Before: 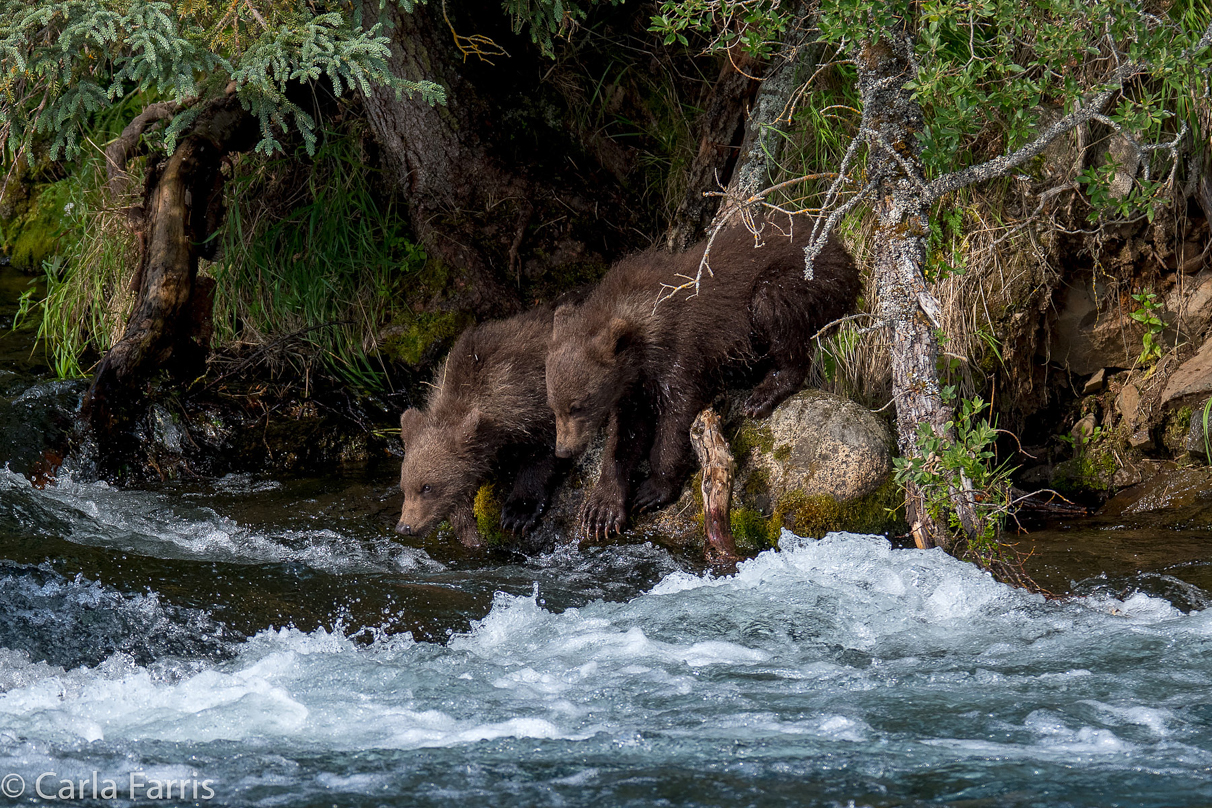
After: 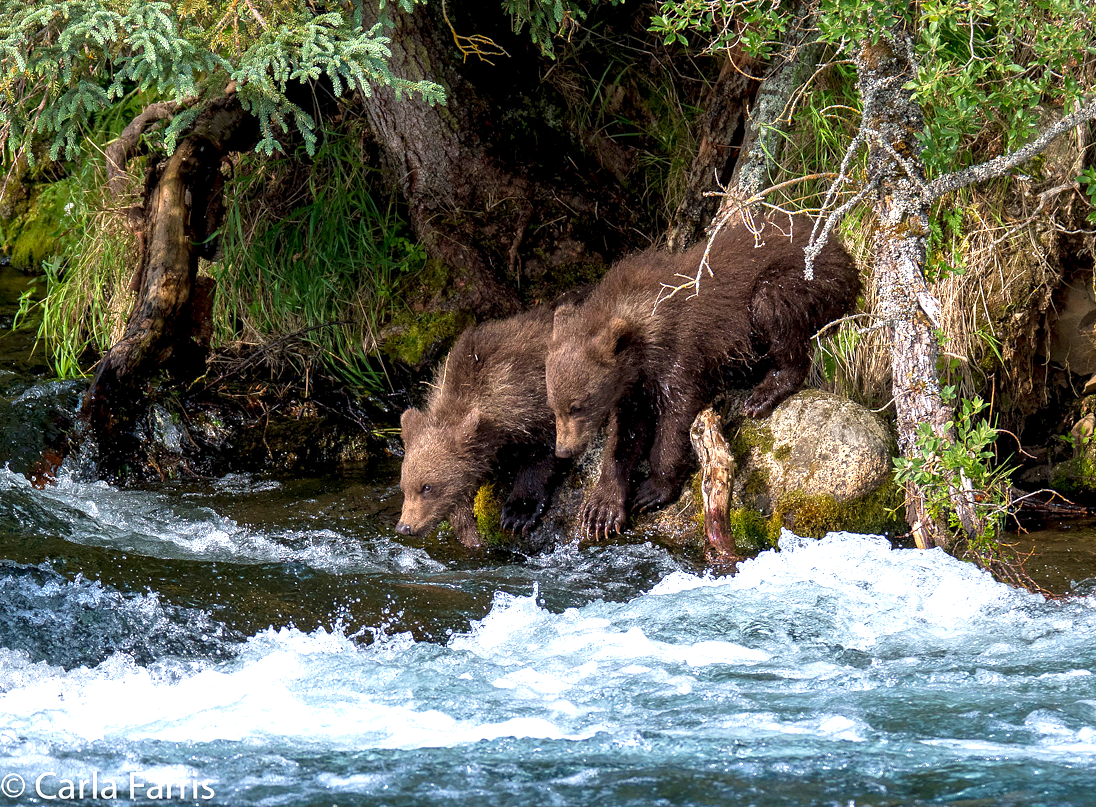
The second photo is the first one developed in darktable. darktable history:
crop: right 9.518%, bottom 0.016%
exposure: black level correction 0.001, exposure 1.053 EV, compensate exposure bias true, compensate highlight preservation false
velvia: on, module defaults
